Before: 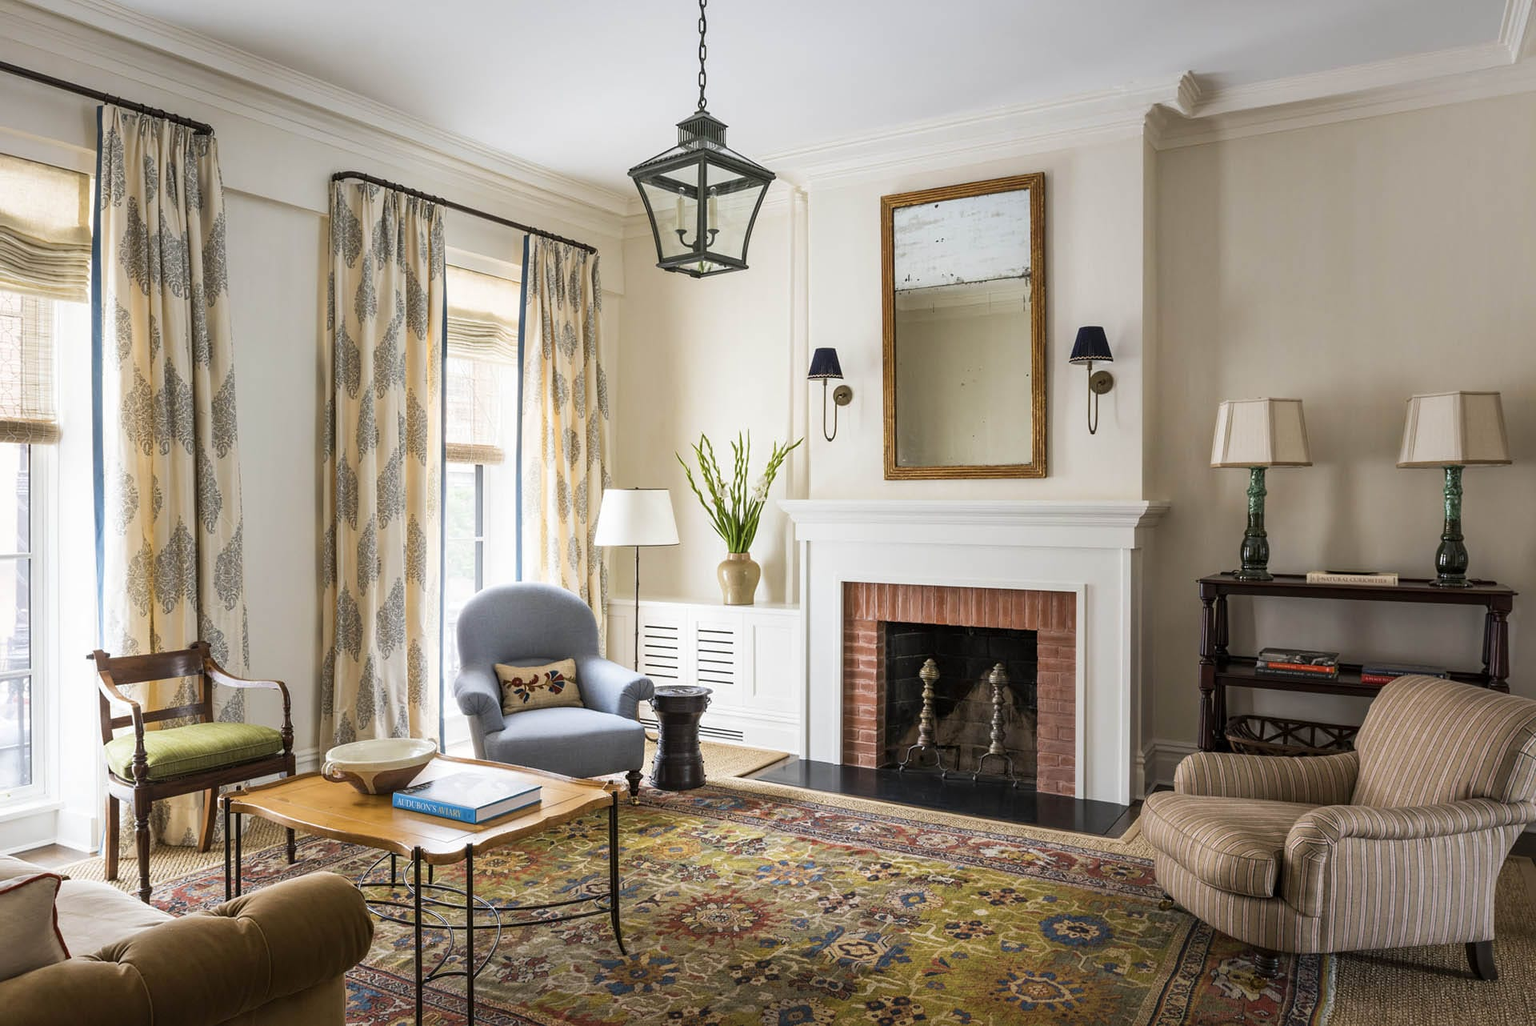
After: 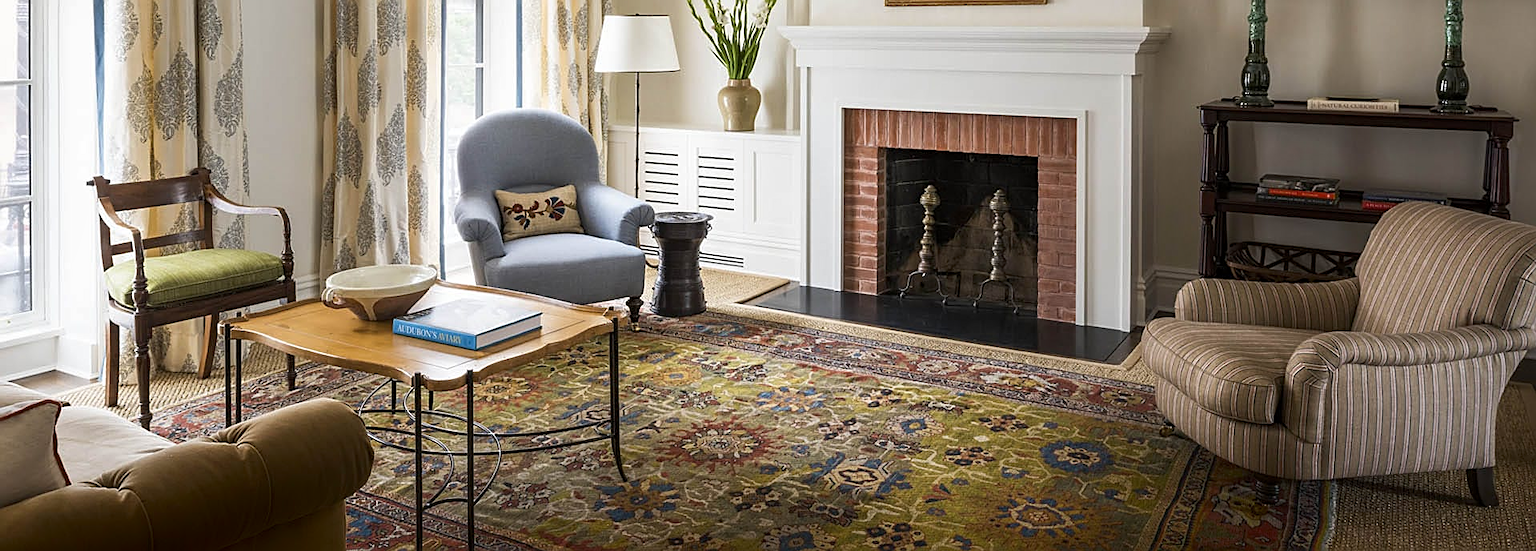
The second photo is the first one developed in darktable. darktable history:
sharpen: on, module defaults
shadows and highlights: shadows -88.03, highlights -35.45, shadows color adjustment 99.15%, highlights color adjustment 0%, soften with gaussian
crop and rotate: top 46.237%
